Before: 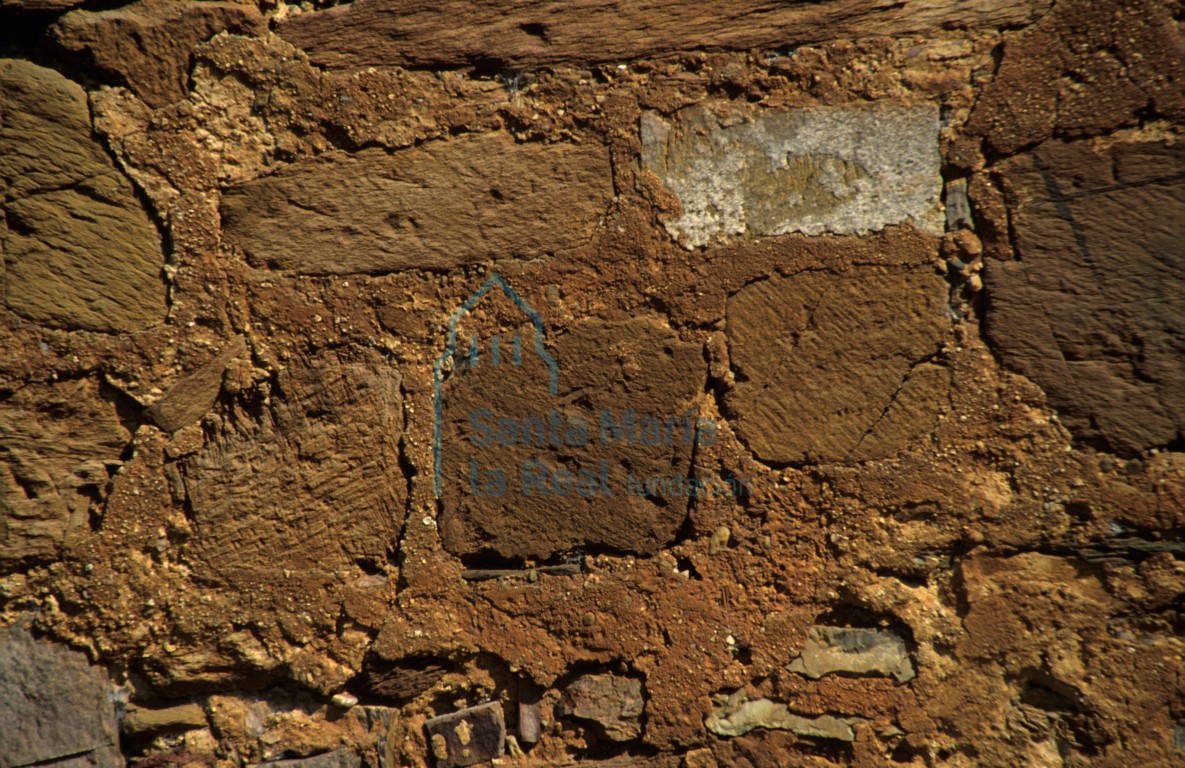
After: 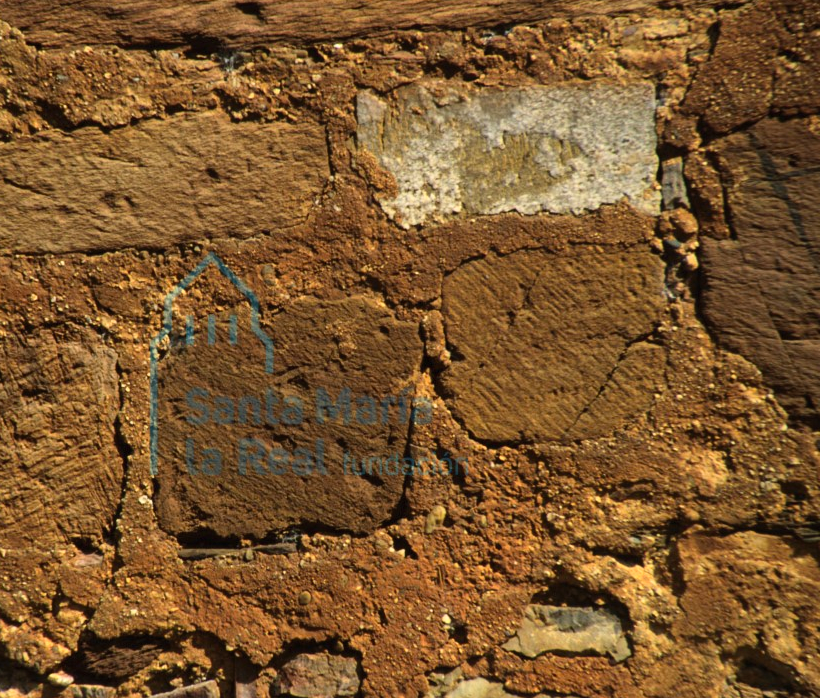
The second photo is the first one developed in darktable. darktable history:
crop and rotate: left 24.03%, top 2.79%, right 6.698%, bottom 6.206%
contrast brightness saturation: contrast 0.202, brightness 0.159, saturation 0.223
tone equalizer: on, module defaults
